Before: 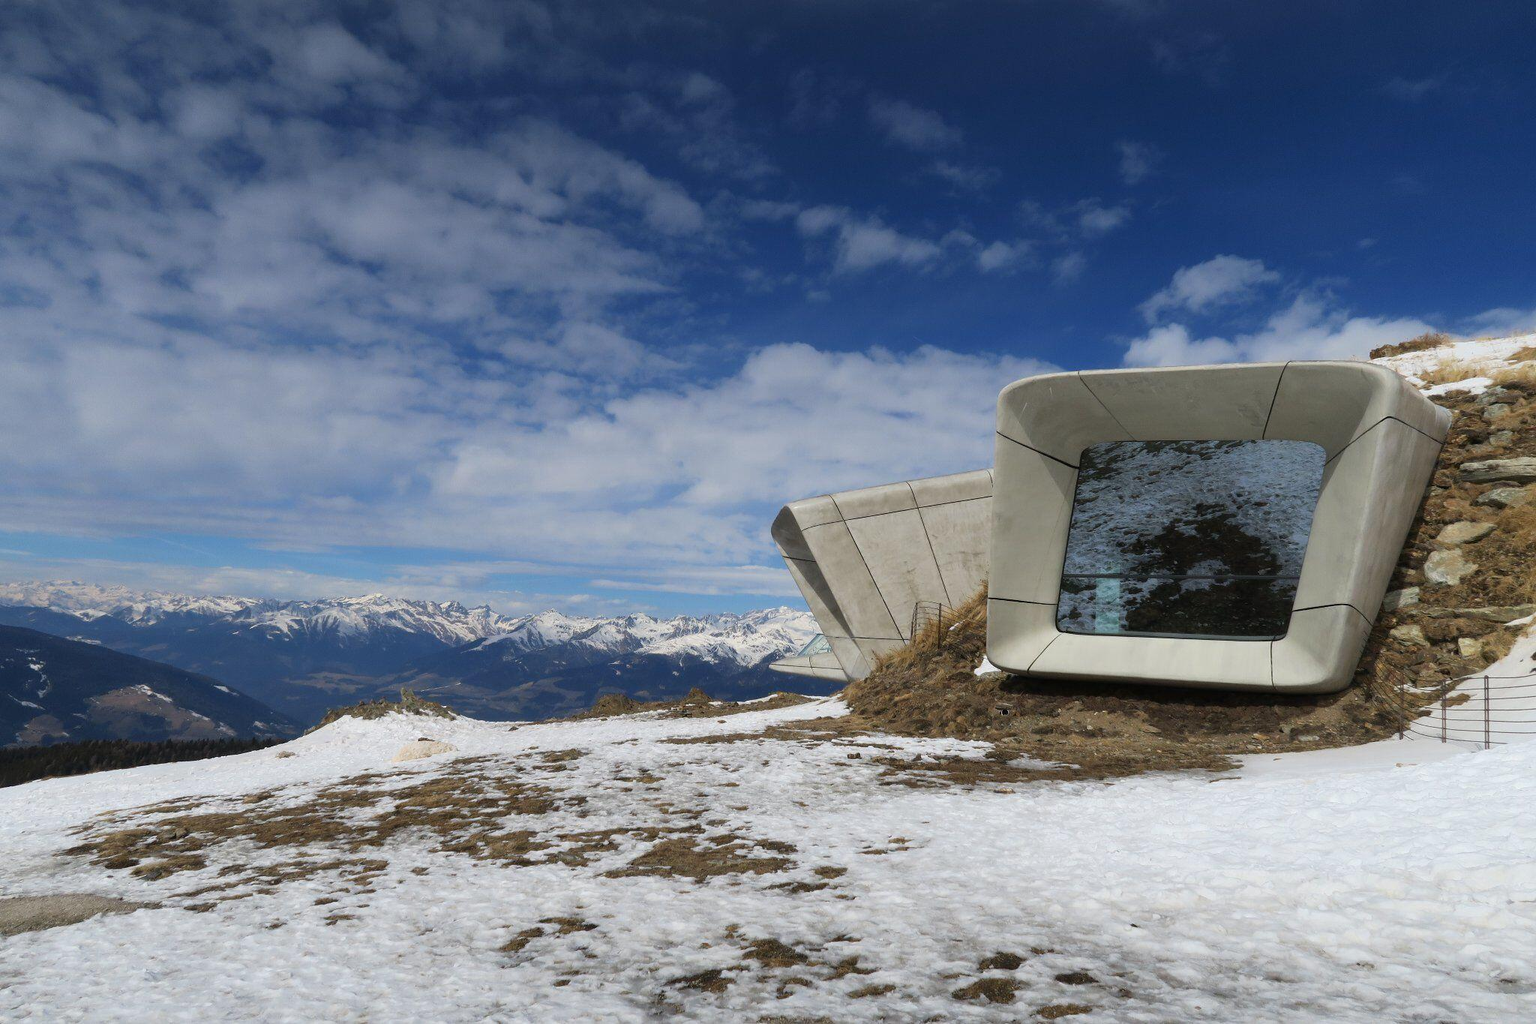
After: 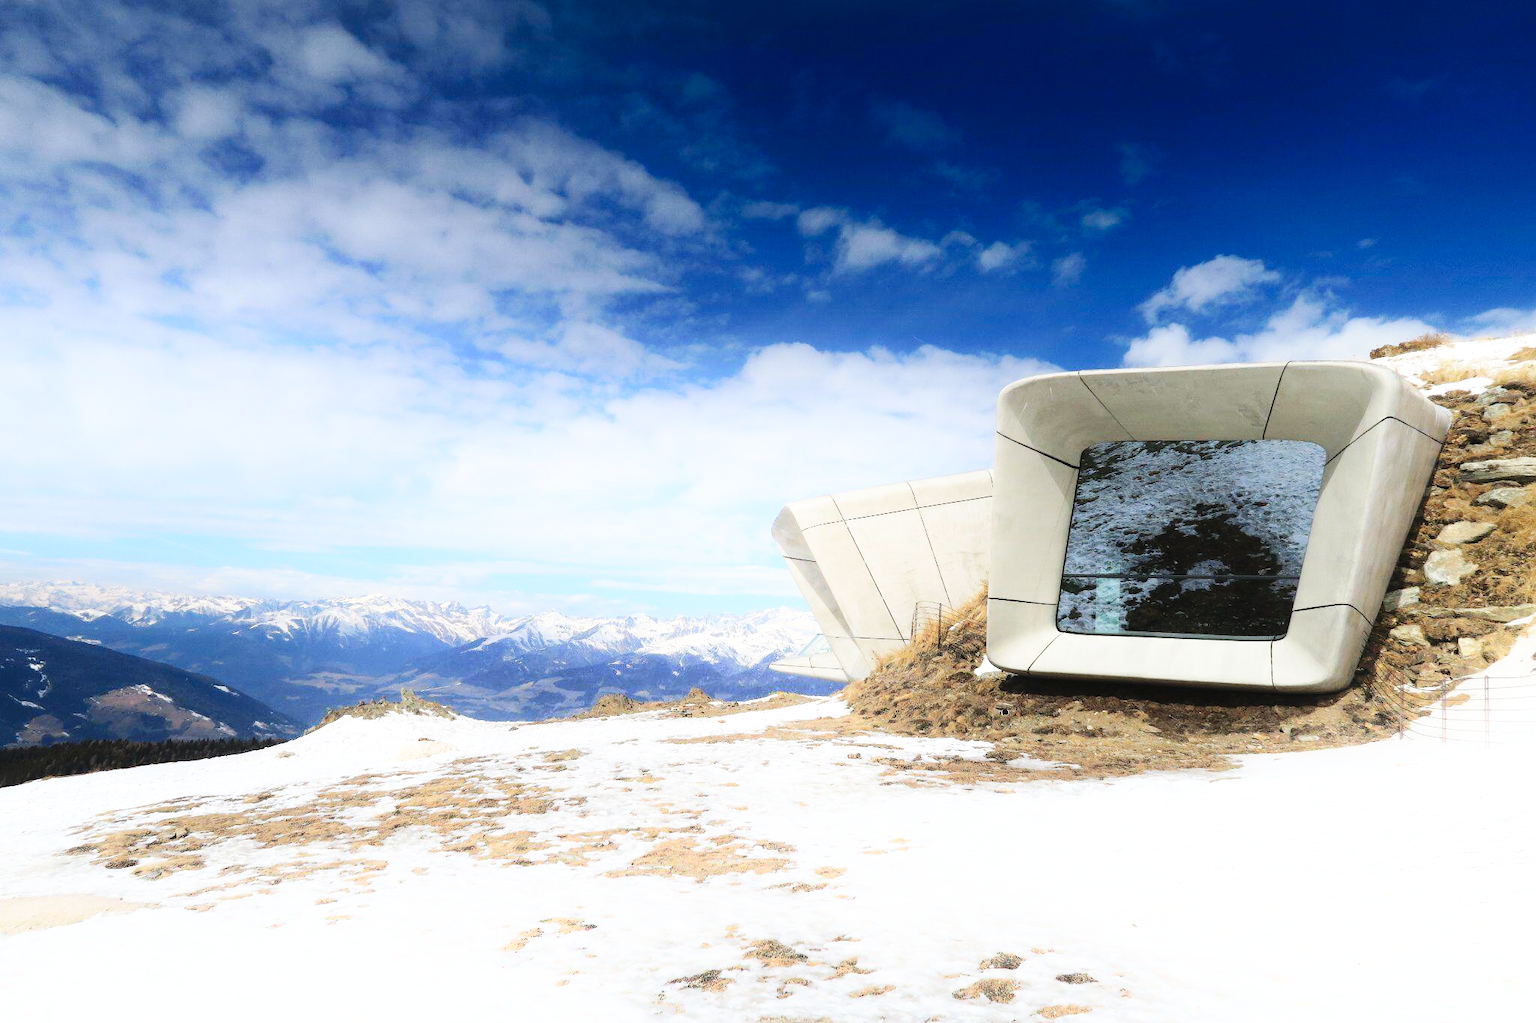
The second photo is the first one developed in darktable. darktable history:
shadows and highlights: shadows -90, highlights 90, soften with gaussian
base curve: curves: ch0 [(0, 0) (0.032, 0.025) (0.121, 0.166) (0.206, 0.329) (0.605, 0.79) (1, 1)], preserve colors none
exposure: black level correction -0.002, exposure 0.54 EV, compensate highlight preservation false
